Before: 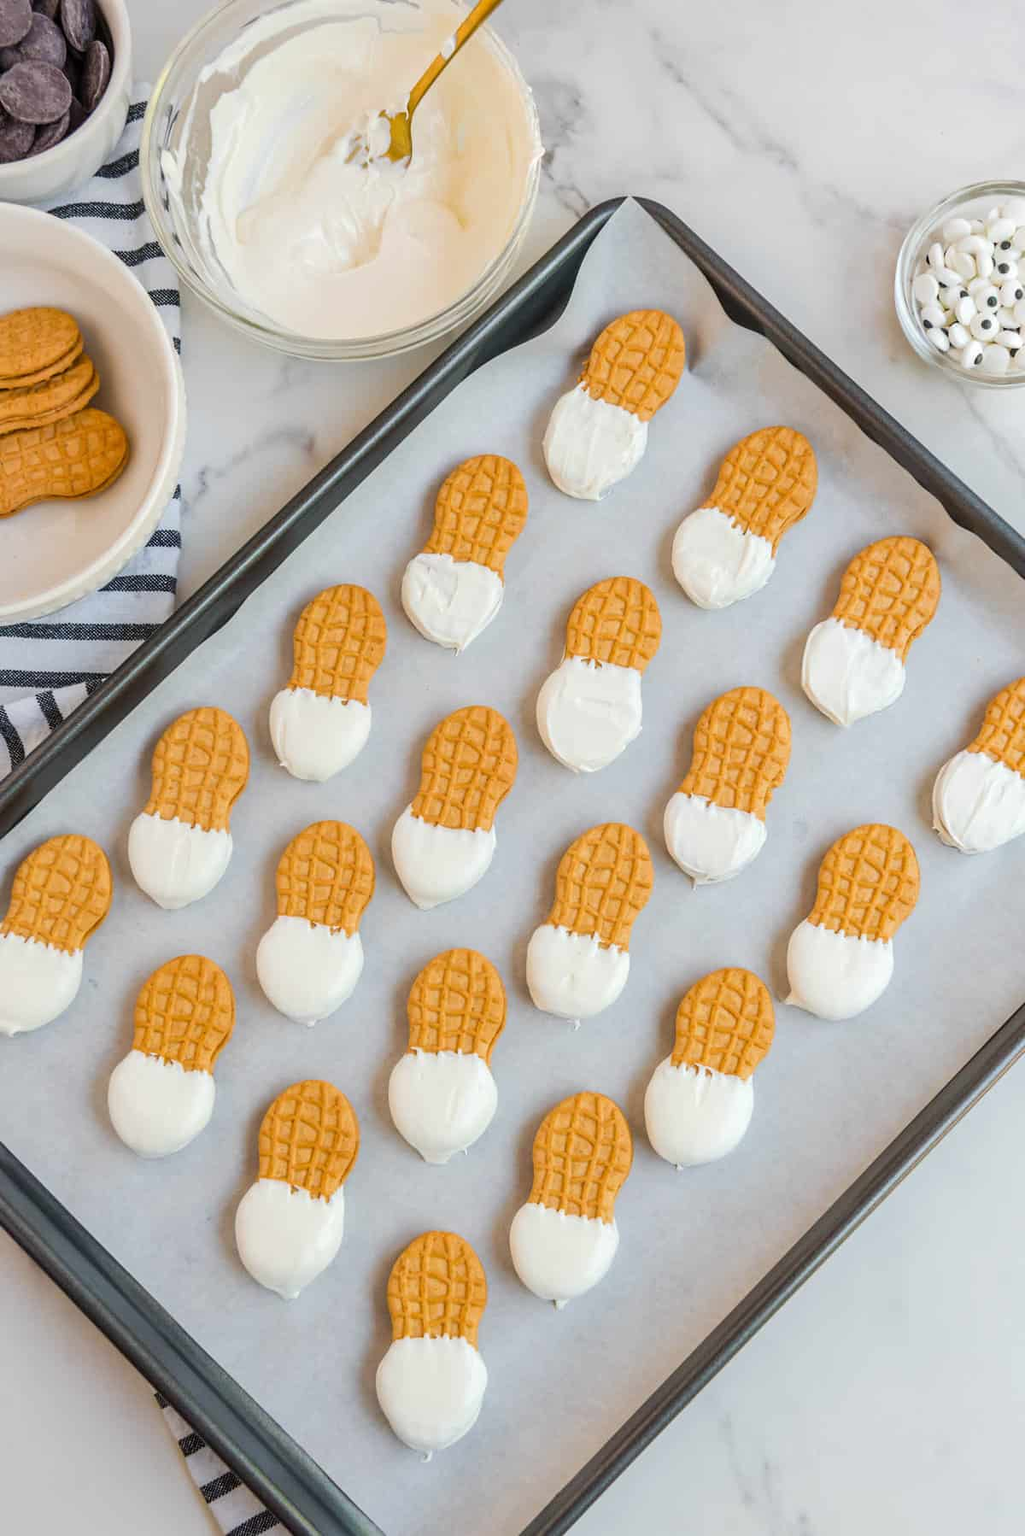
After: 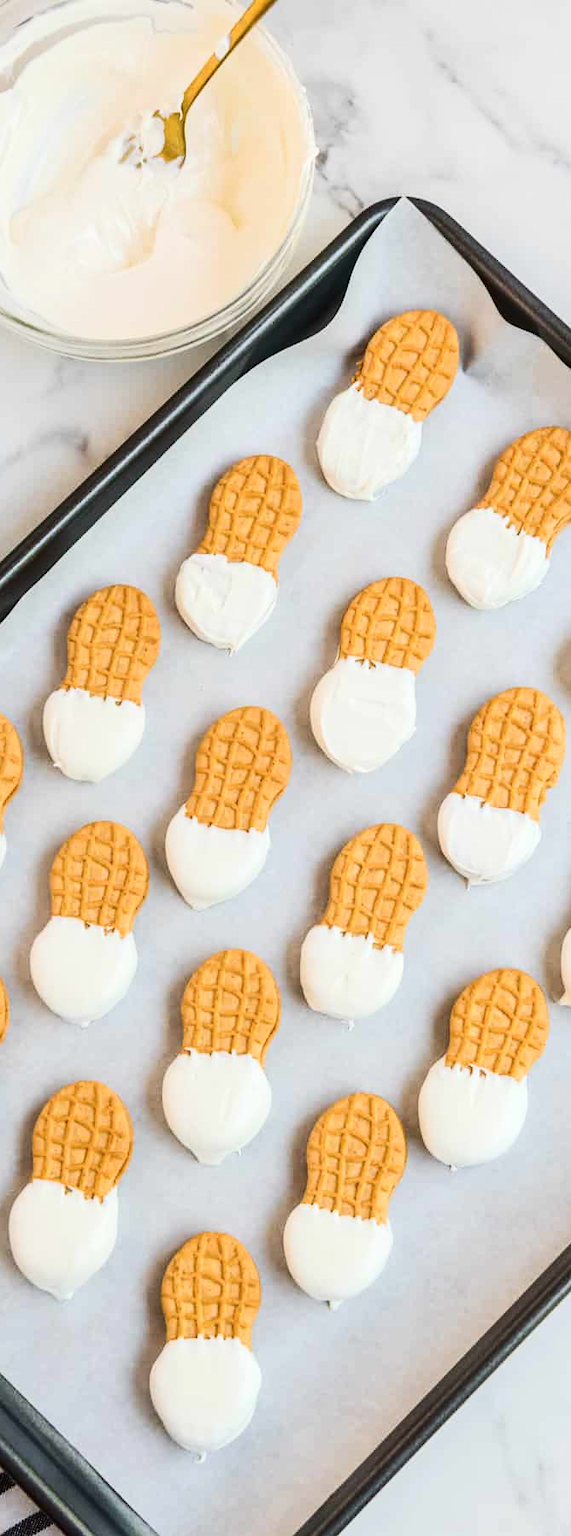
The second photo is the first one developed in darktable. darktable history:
contrast brightness saturation: contrast 0.286
base curve: preserve colors none
crop: left 22.087%, right 22.124%, bottom 0.011%
